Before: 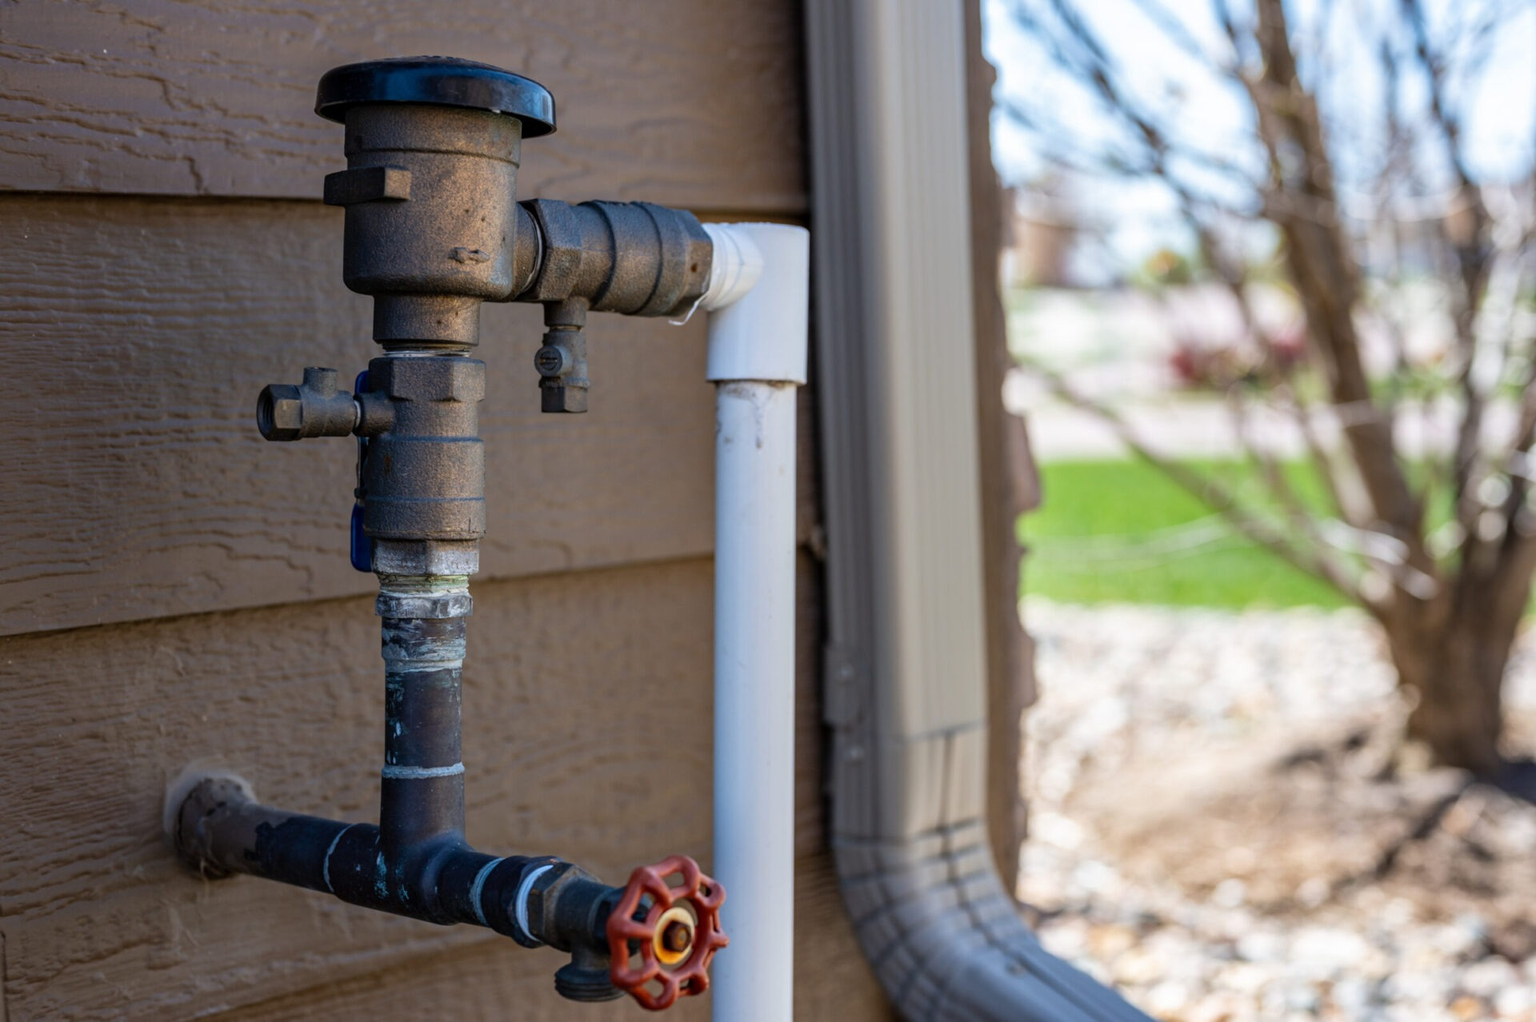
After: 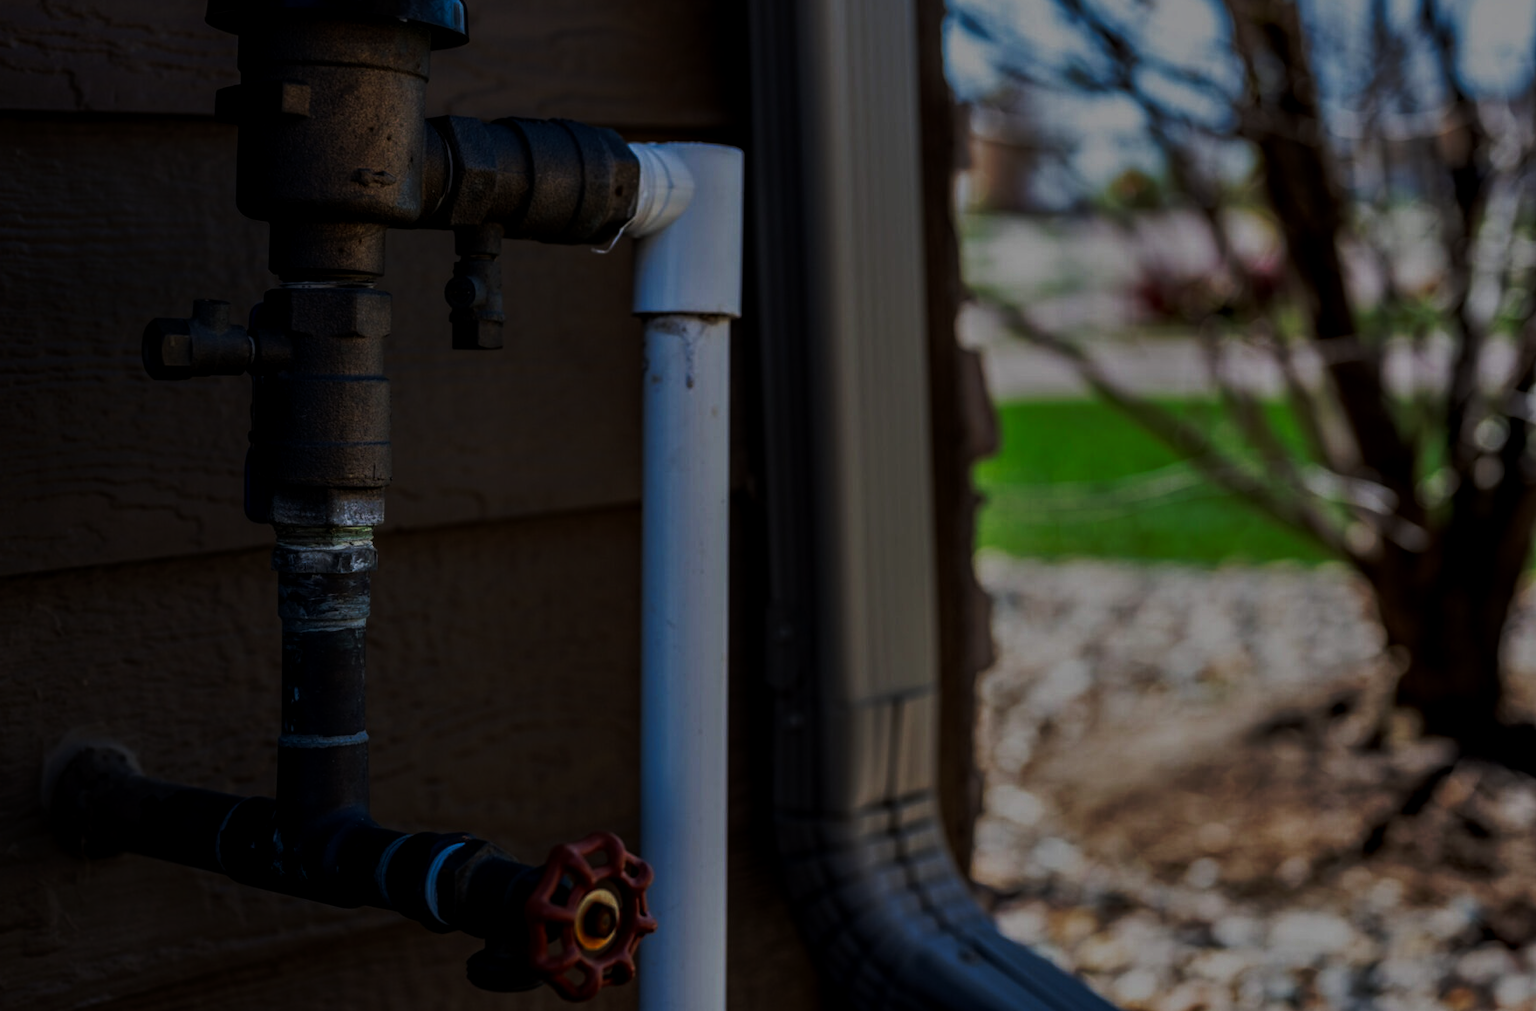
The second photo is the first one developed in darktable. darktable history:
exposure: compensate exposure bias true, compensate highlight preservation false
crop and rotate: left 8.262%, top 9.226%
local contrast: on, module defaults
tone curve: curves: ch0 [(0, 0) (0.003, 0.006) (0.011, 0.006) (0.025, 0.008) (0.044, 0.014) (0.069, 0.02) (0.1, 0.025) (0.136, 0.037) (0.177, 0.053) (0.224, 0.086) (0.277, 0.13) (0.335, 0.189) (0.399, 0.253) (0.468, 0.375) (0.543, 0.521) (0.623, 0.671) (0.709, 0.789) (0.801, 0.841) (0.898, 0.889) (1, 1)], preserve colors none
tone equalizer: -8 EV -2 EV, -7 EV -2 EV, -6 EV -2 EV, -5 EV -2 EV, -4 EV -2 EV, -3 EV -2 EV, -2 EV -2 EV, -1 EV -1.63 EV, +0 EV -2 EV
shadows and highlights: shadows -19.91, highlights -73.15
